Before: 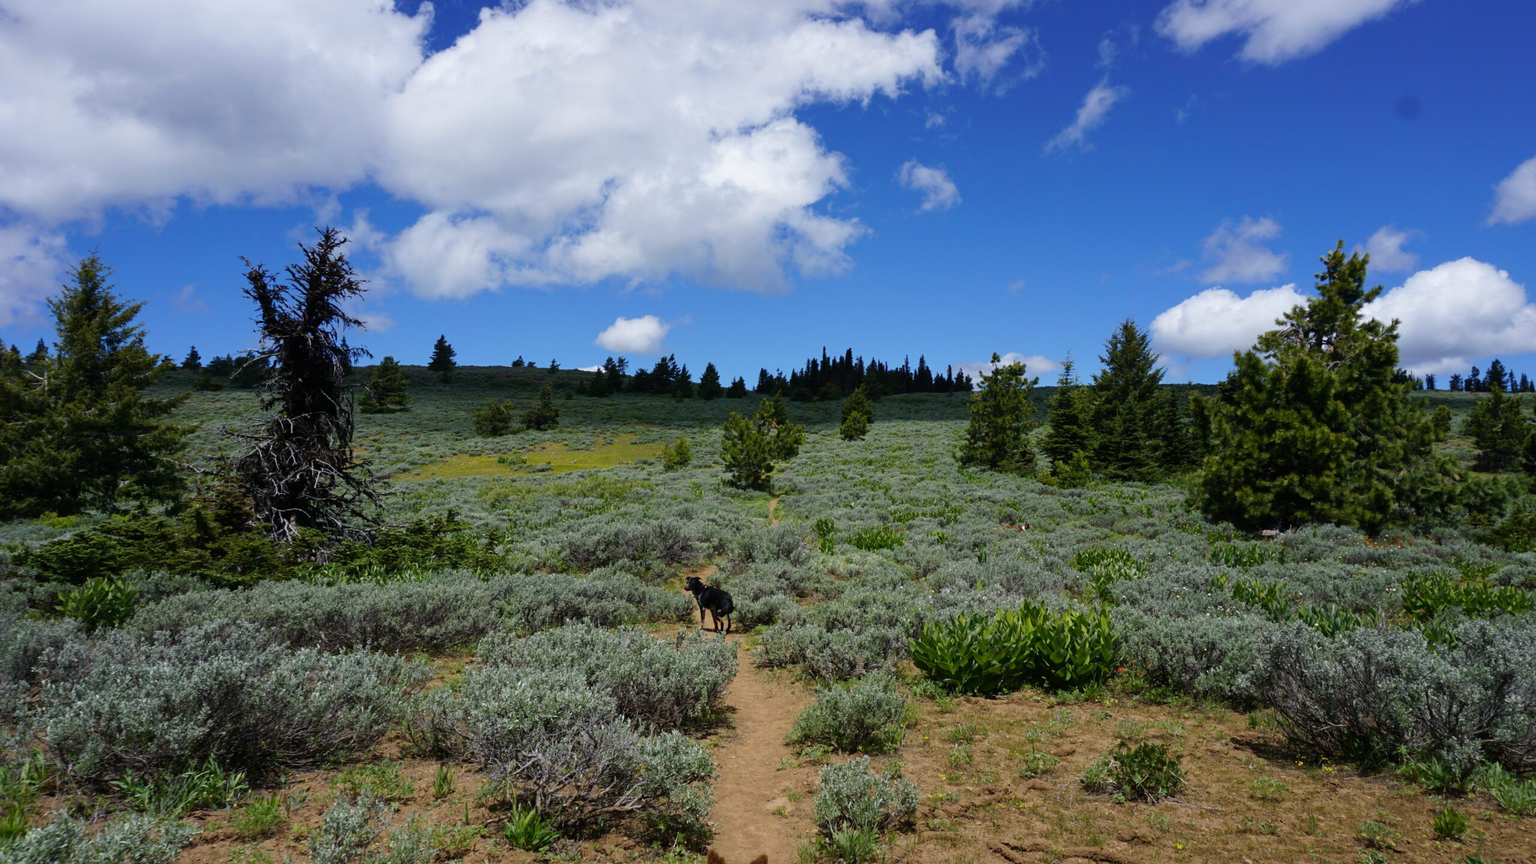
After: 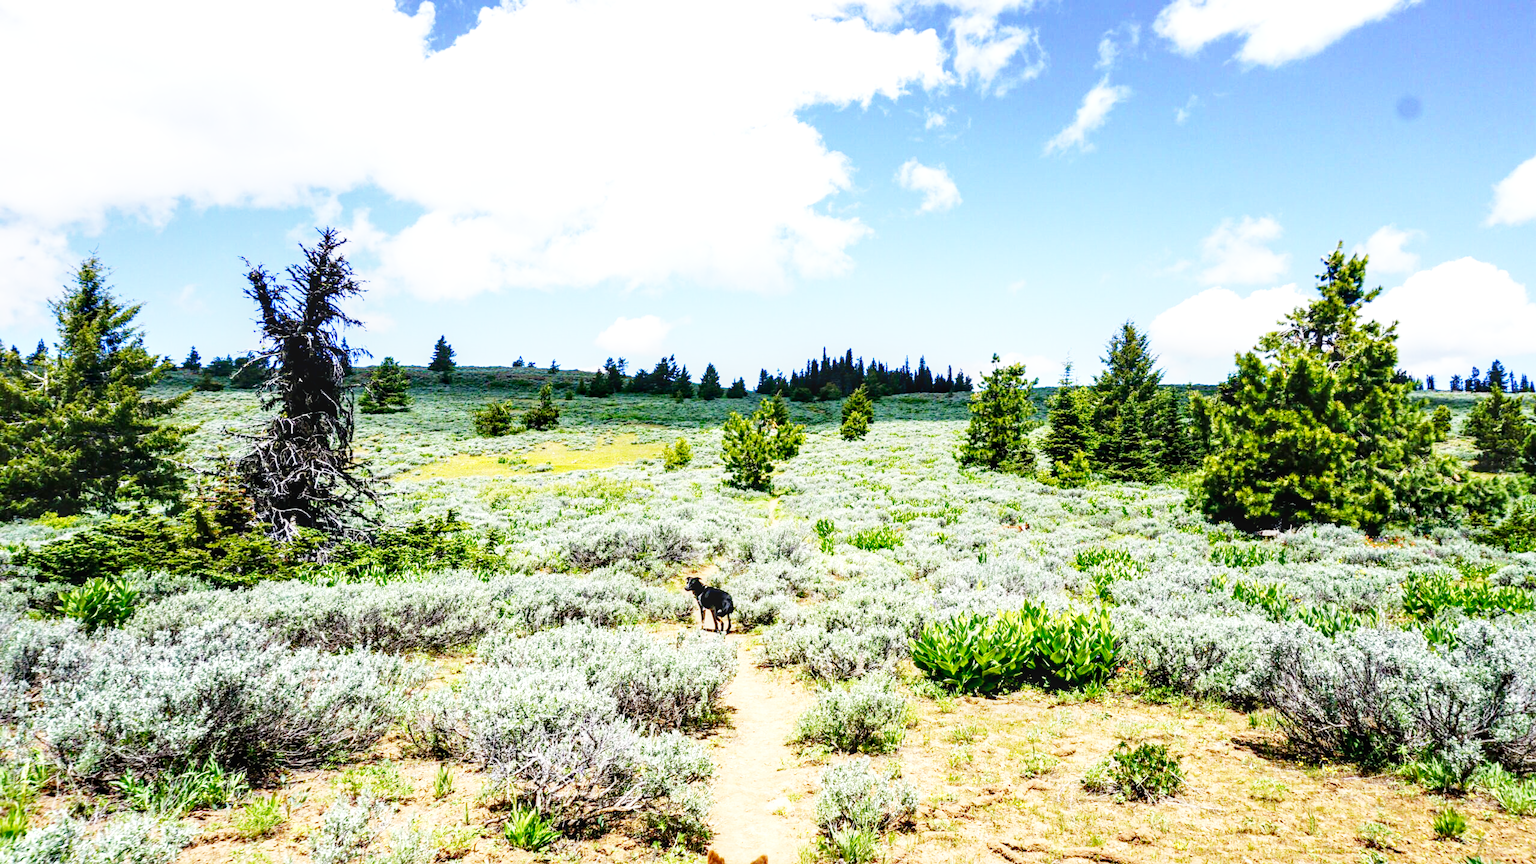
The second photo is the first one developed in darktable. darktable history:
local contrast: on, module defaults
base curve: curves: ch0 [(0, 0) (0.007, 0.004) (0.027, 0.03) (0.046, 0.07) (0.207, 0.54) (0.442, 0.872) (0.673, 0.972) (1, 1)], fusion 1, preserve colors none
exposure: exposure 1 EV, compensate highlight preservation false
